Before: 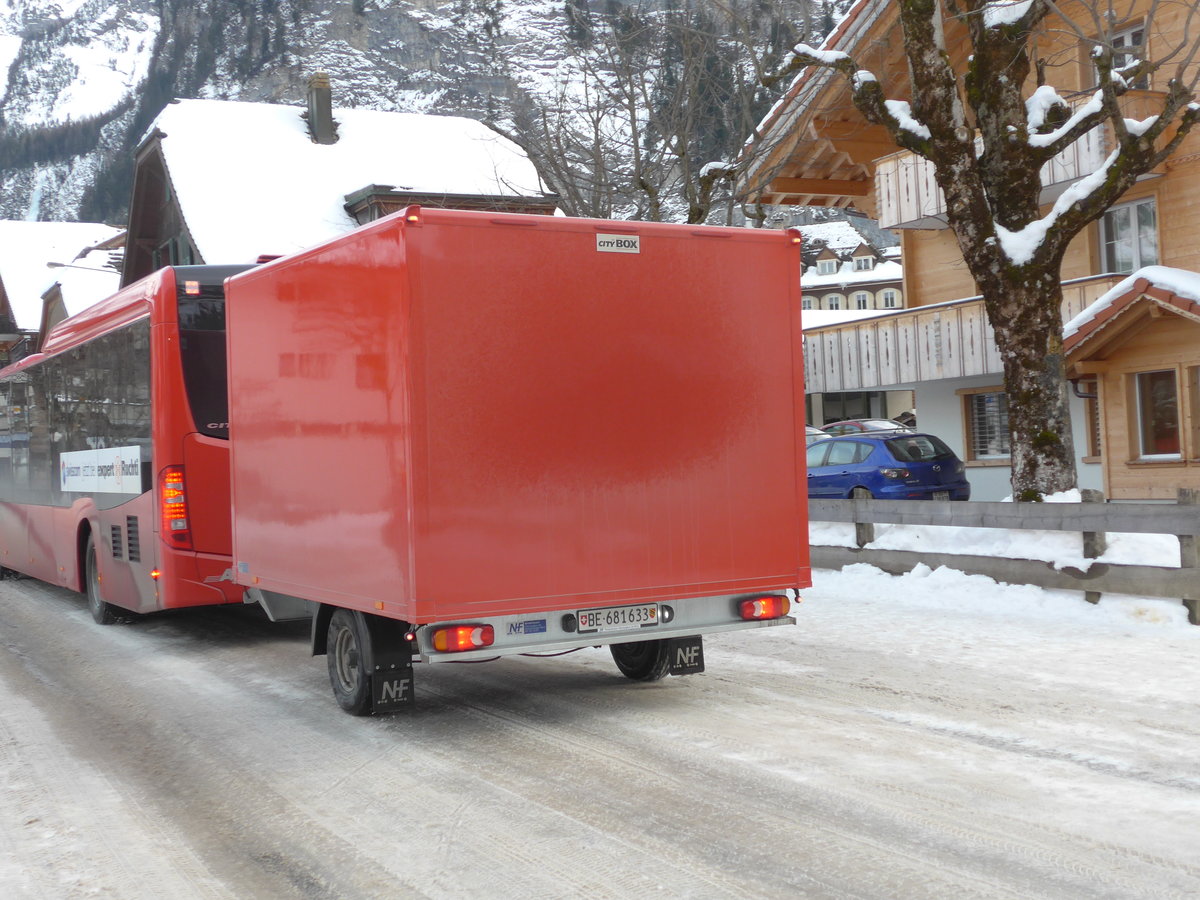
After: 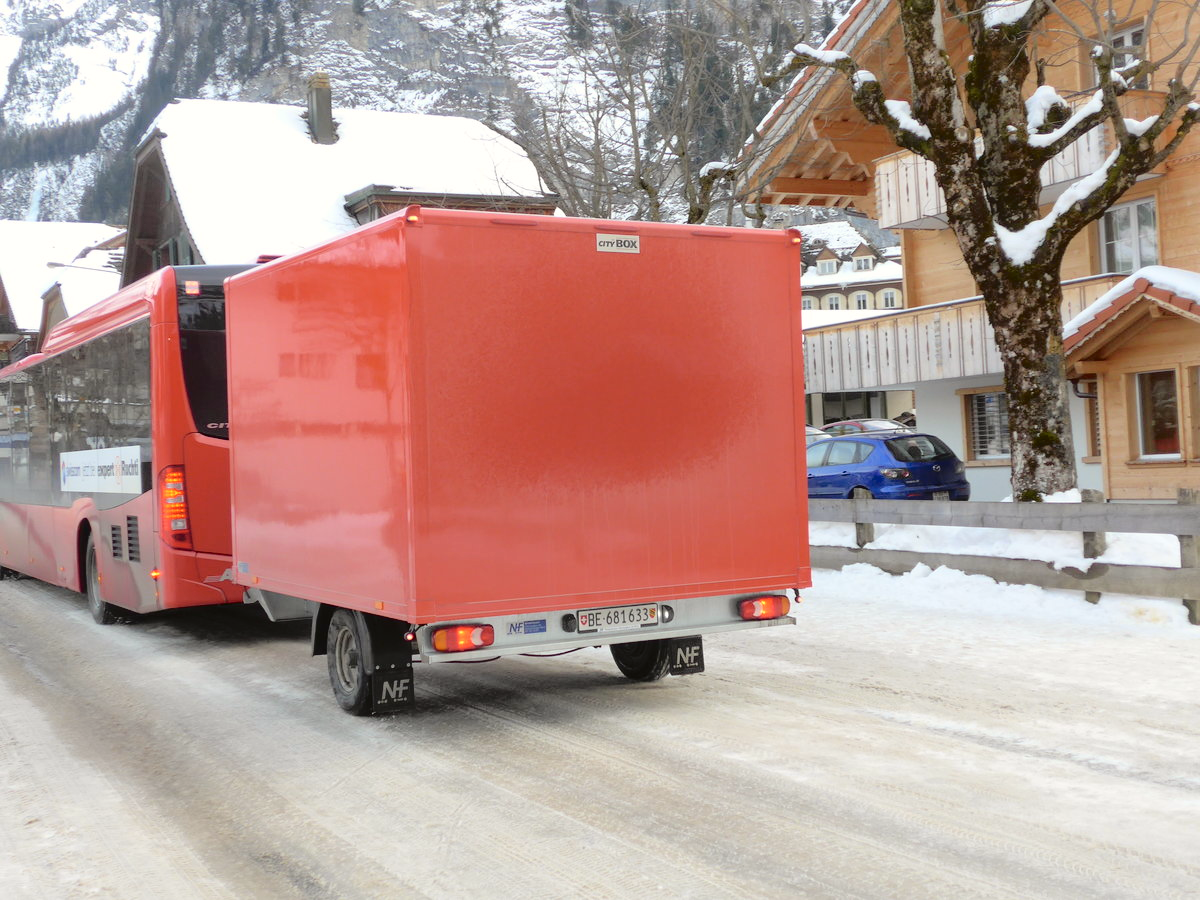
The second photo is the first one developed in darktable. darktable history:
tone curve: curves: ch0 [(0, 0.01) (0.058, 0.039) (0.159, 0.117) (0.282, 0.327) (0.45, 0.534) (0.676, 0.751) (0.89, 0.919) (1, 1)]; ch1 [(0, 0) (0.094, 0.081) (0.285, 0.299) (0.385, 0.403) (0.447, 0.455) (0.495, 0.496) (0.544, 0.552) (0.589, 0.612) (0.722, 0.728) (1, 1)]; ch2 [(0, 0) (0.257, 0.217) (0.43, 0.421) (0.498, 0.507) (0.531, 0.544) (0.56, 0.579) (0.625, 0.642) (1, 1)], color space Lab, independent channels, preserve colors none
